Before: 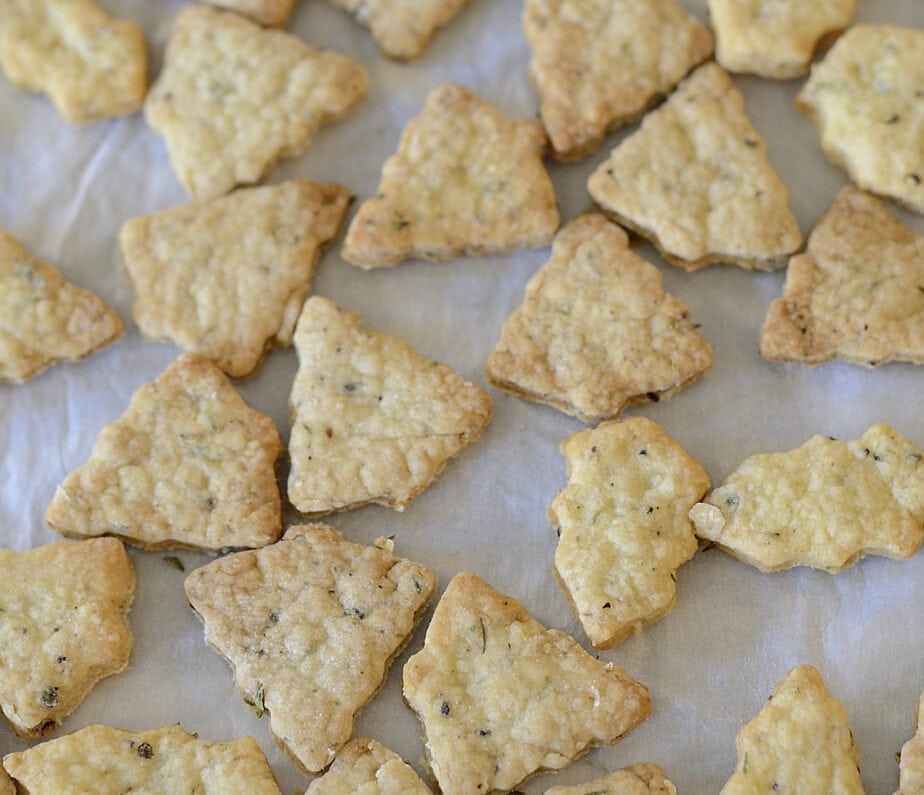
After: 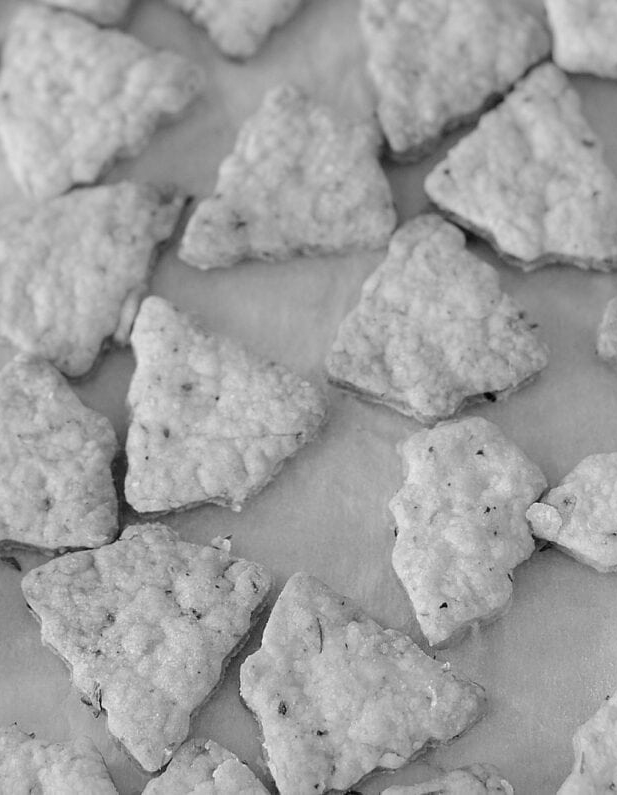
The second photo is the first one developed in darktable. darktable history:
monochrome: a 2.21, b -1.33, size 2.2
crop and rotate: left 17.732%, right 15.423%
white balance: emerald 1
